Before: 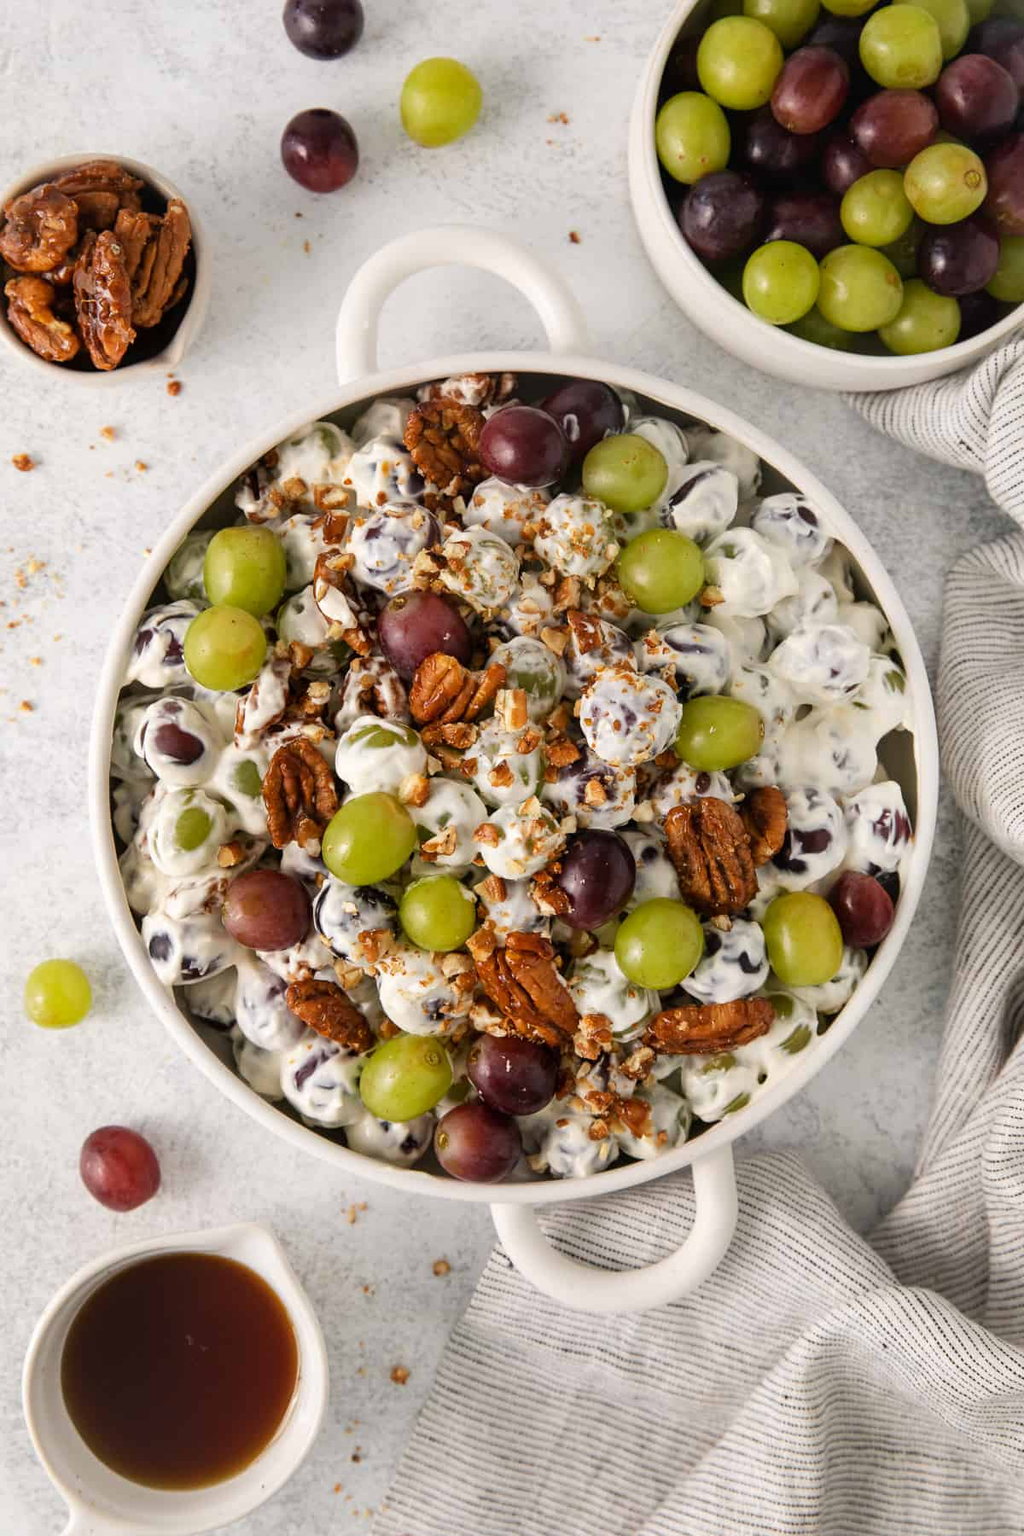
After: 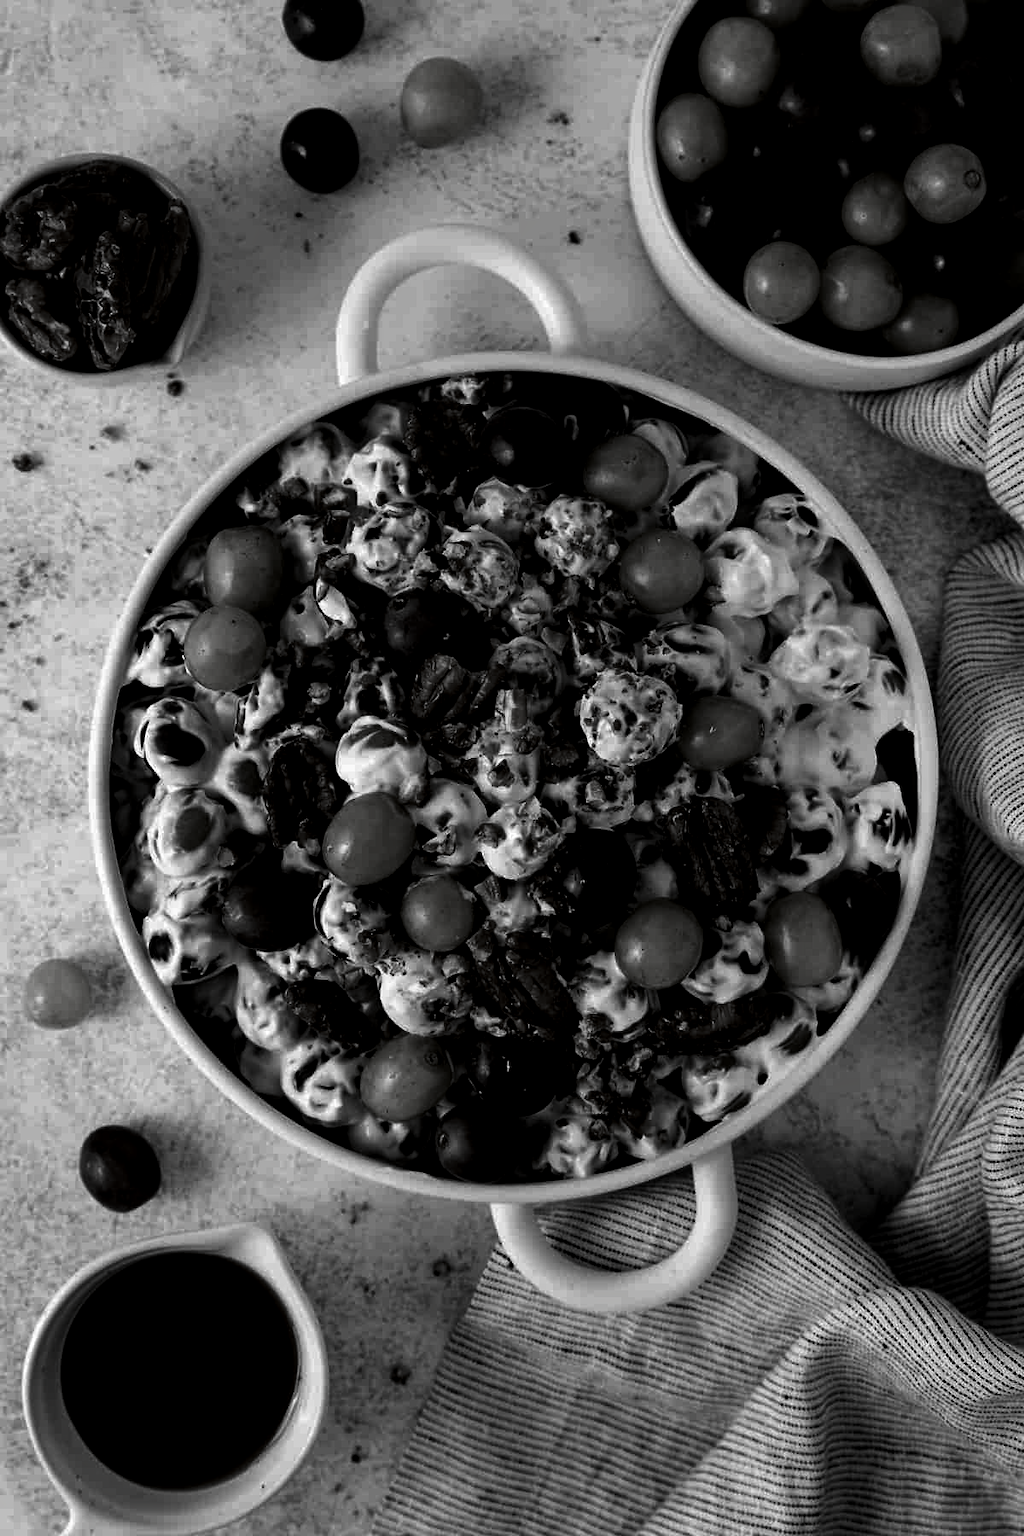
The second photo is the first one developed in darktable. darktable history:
exposure: black level correction 0.057, compensate highlight preservation false
contrast brightness saturation: contrast 0.02, brightness -0.995, saturation -0.989
local contrast: highlights 102%, shadows 98%, detail 119%, midtone range 0.2
